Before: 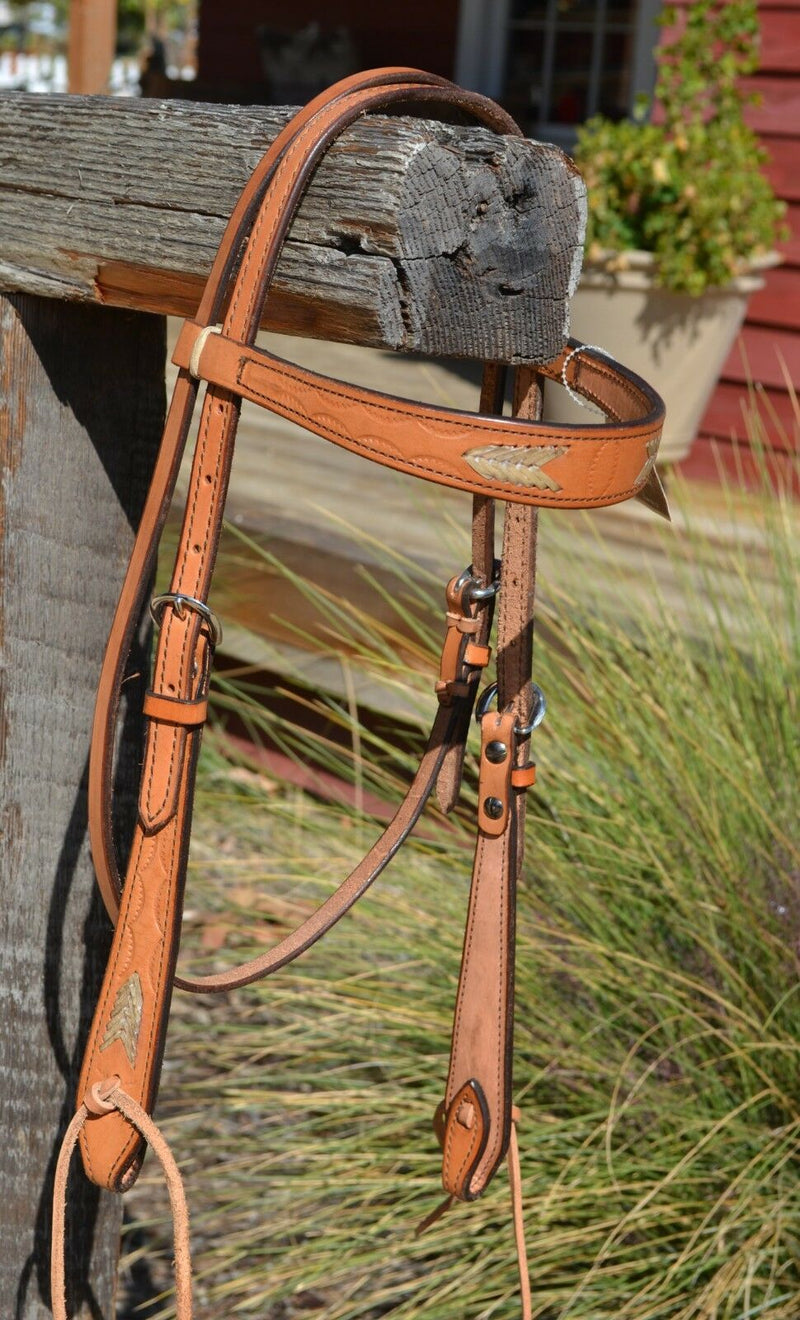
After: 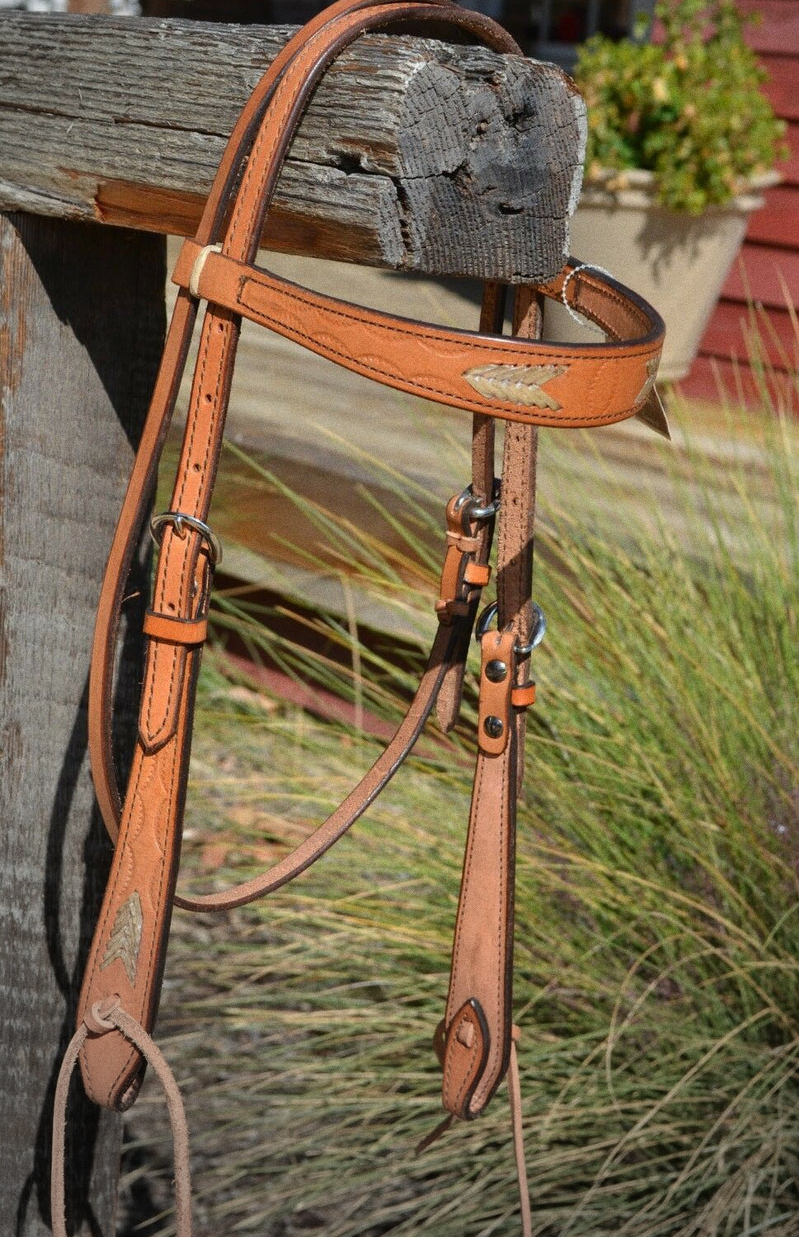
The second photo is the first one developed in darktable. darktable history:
grain: coarseness 3.21 ISO
rgb levels: preserve colors max RGB
vignetting: fall-off start 73.57%, center (0.22, -0.235)
crop and rotate: top 6.25%
